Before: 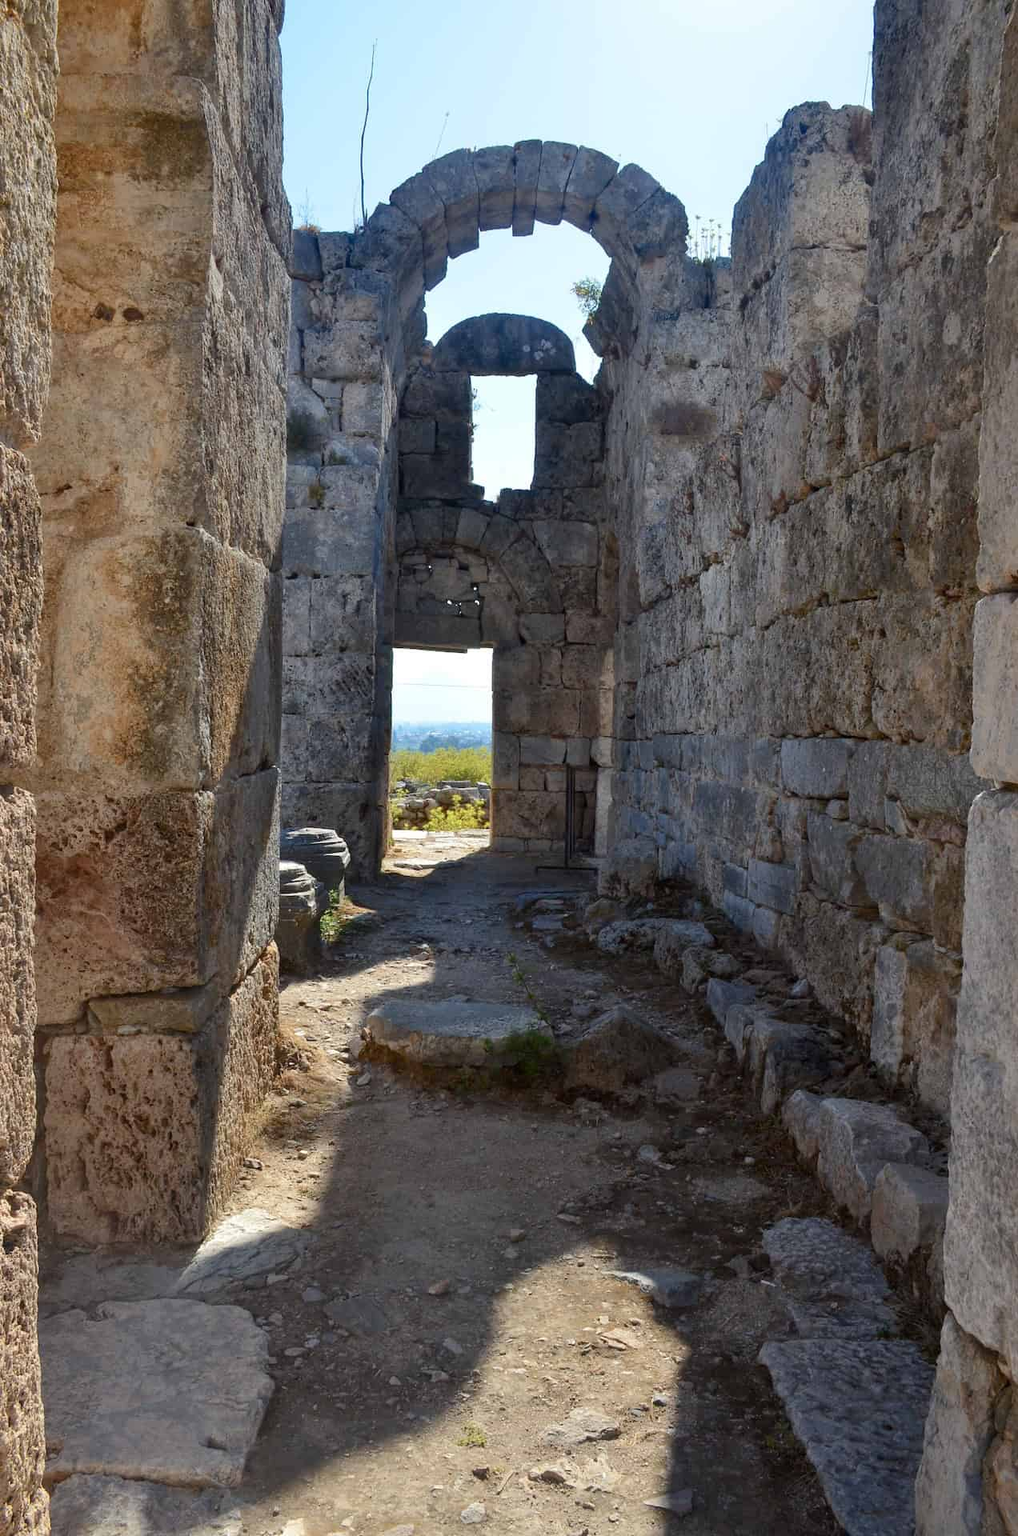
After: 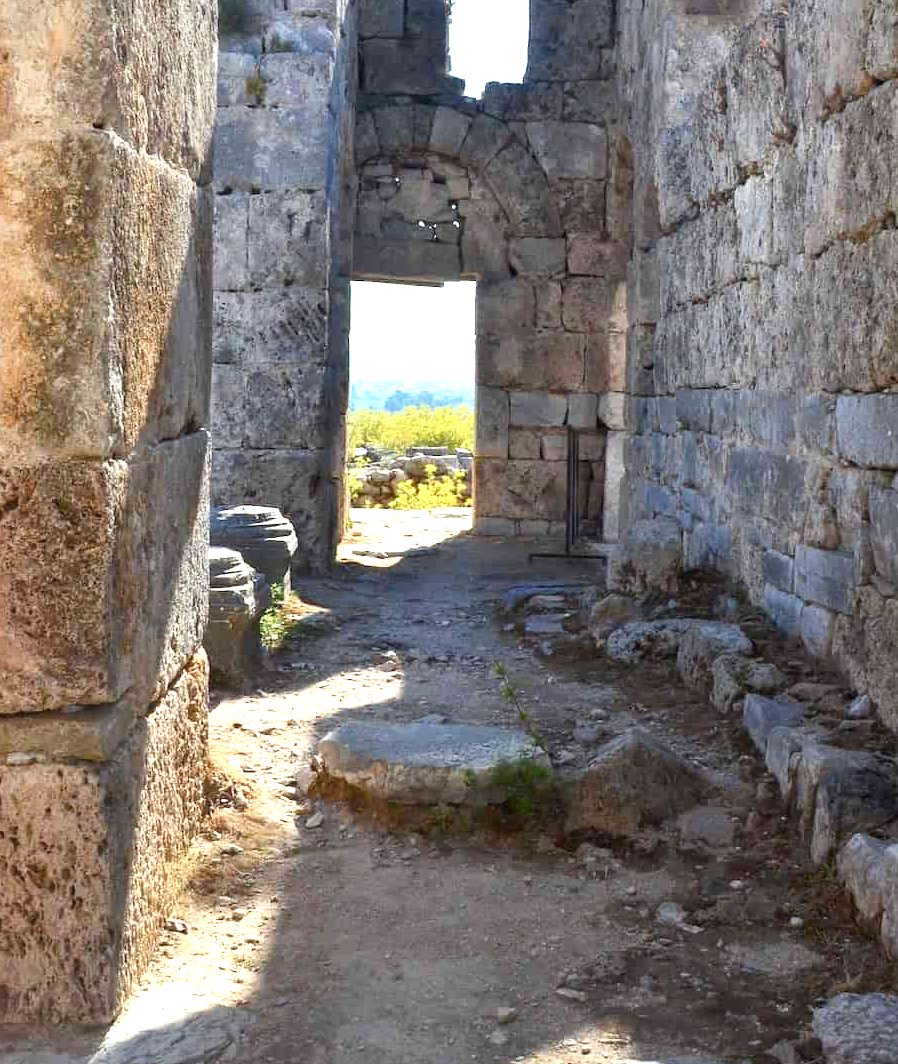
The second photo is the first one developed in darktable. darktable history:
exposure: exposure 1.235 EV, compensate highlight preservation false
crop: left 11.06%, top 27.554%, right 18.279%, bottom 17.002%
